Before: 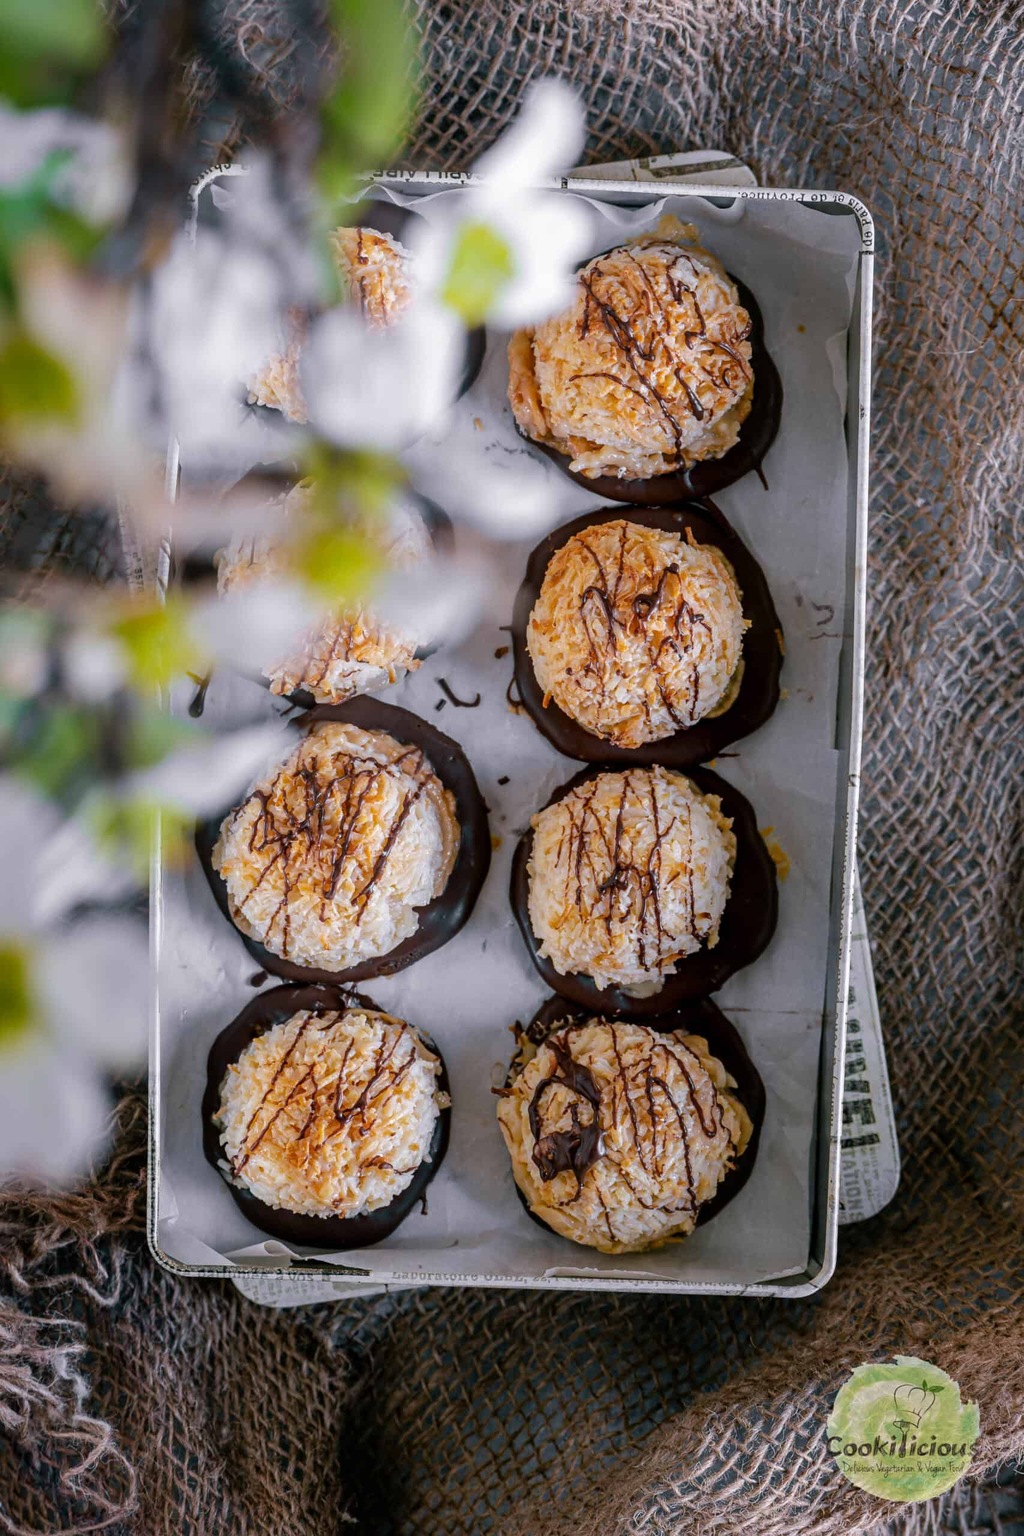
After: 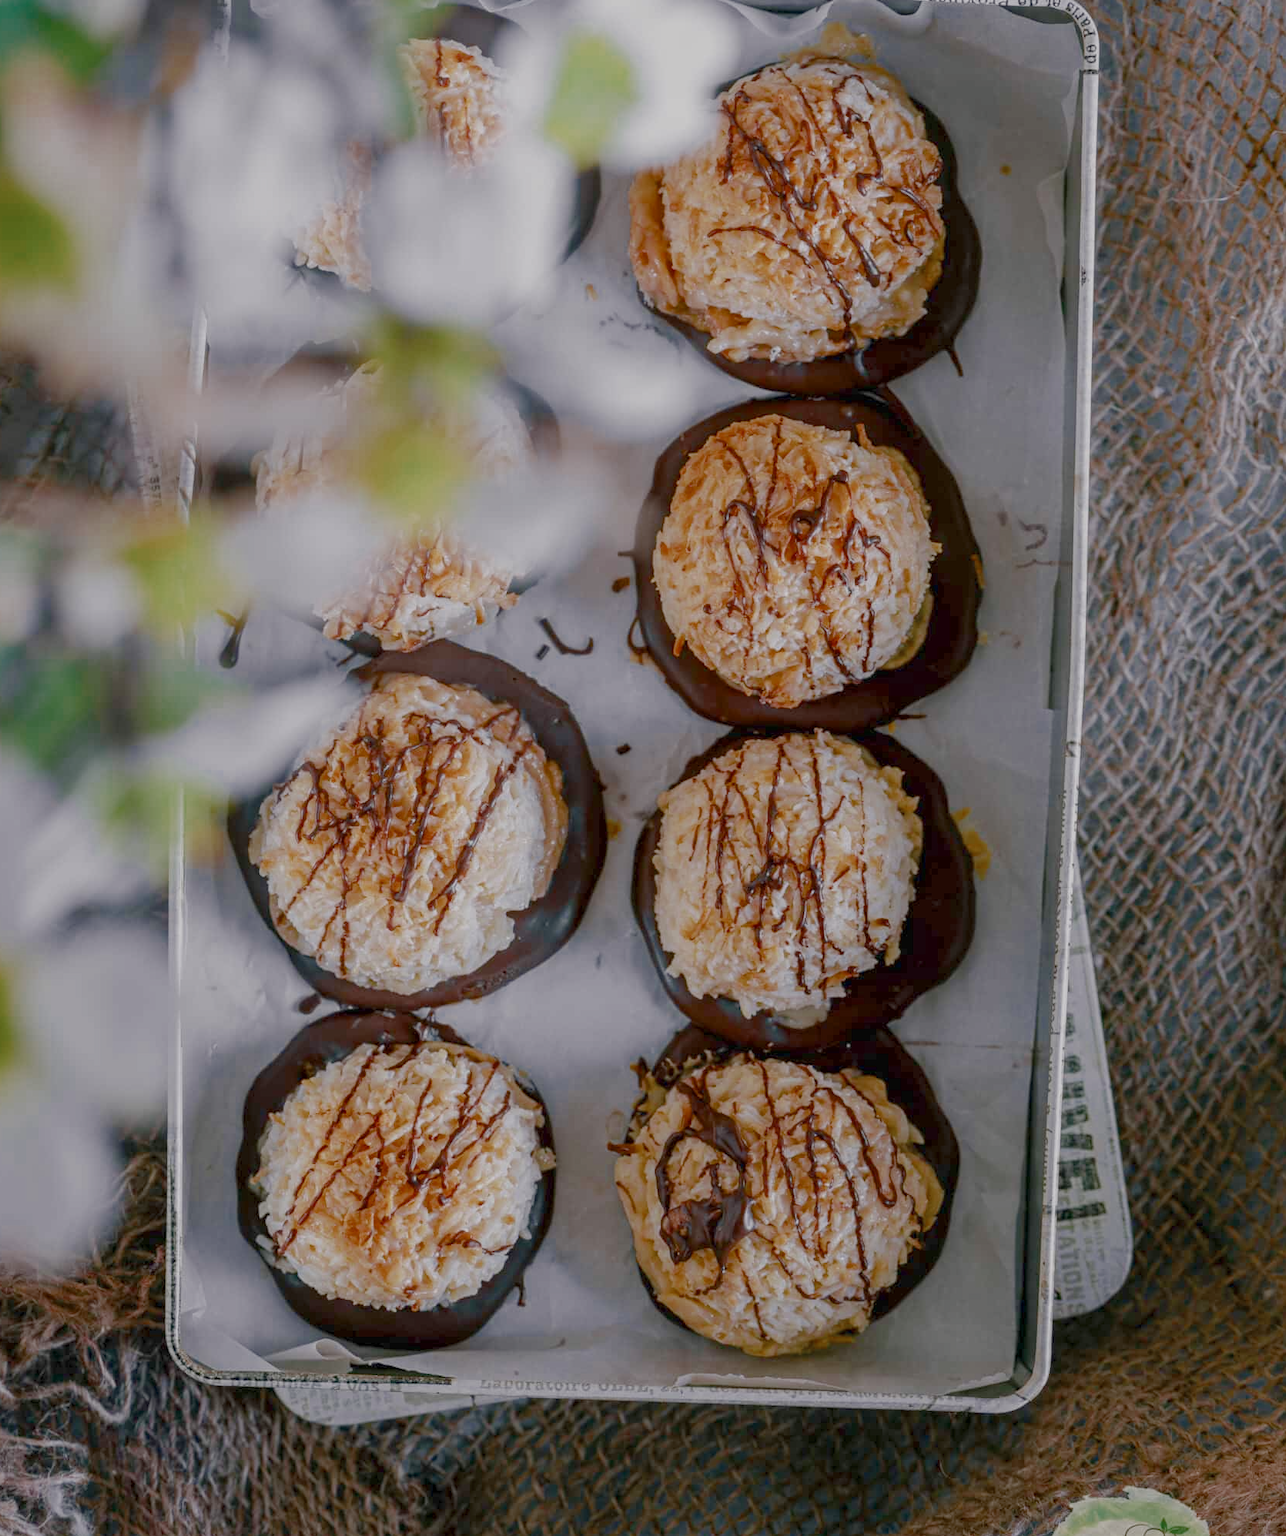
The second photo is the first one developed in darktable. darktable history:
crop and rotate: left 1.814%, top 12.818%, right 0.25%, bottom 9.225%
color zones: curves: ch0 [(0, 0.5) (0.125, 0.4) (0.25, 0.5) (0.375, 0.4) (0.5, 0.4) (0.625, 0.35) (0.75, 0.35) (0.875, 0.5)]; ch1 [(0, 0.35) (0.125, 0.45) (0.25, 0.35) (0.375, 0.35) (0.5, 0.35) (0.625, 0.35) (0.75, 0.45) (0.875, 0.35)]; ch2 [(0, 0.6) (0.125, 0.5) (0.25, 0.5) (0.375, 0.6) (0.5, 0.6) (0.625, 0.5) (0.75, 0.5) (0.875, 0.5)]
color balance rgb: shadows lift › chroma 1%, shadows lift › hue 113°, highlights gain › chroma 0.2%, highlights gain › hue 333°, perceptual saturation grading › global saturation 20%, perceptual saturation grading › highlights -50%, perceptual saturation grading › shadows 25%, contrast -30%
